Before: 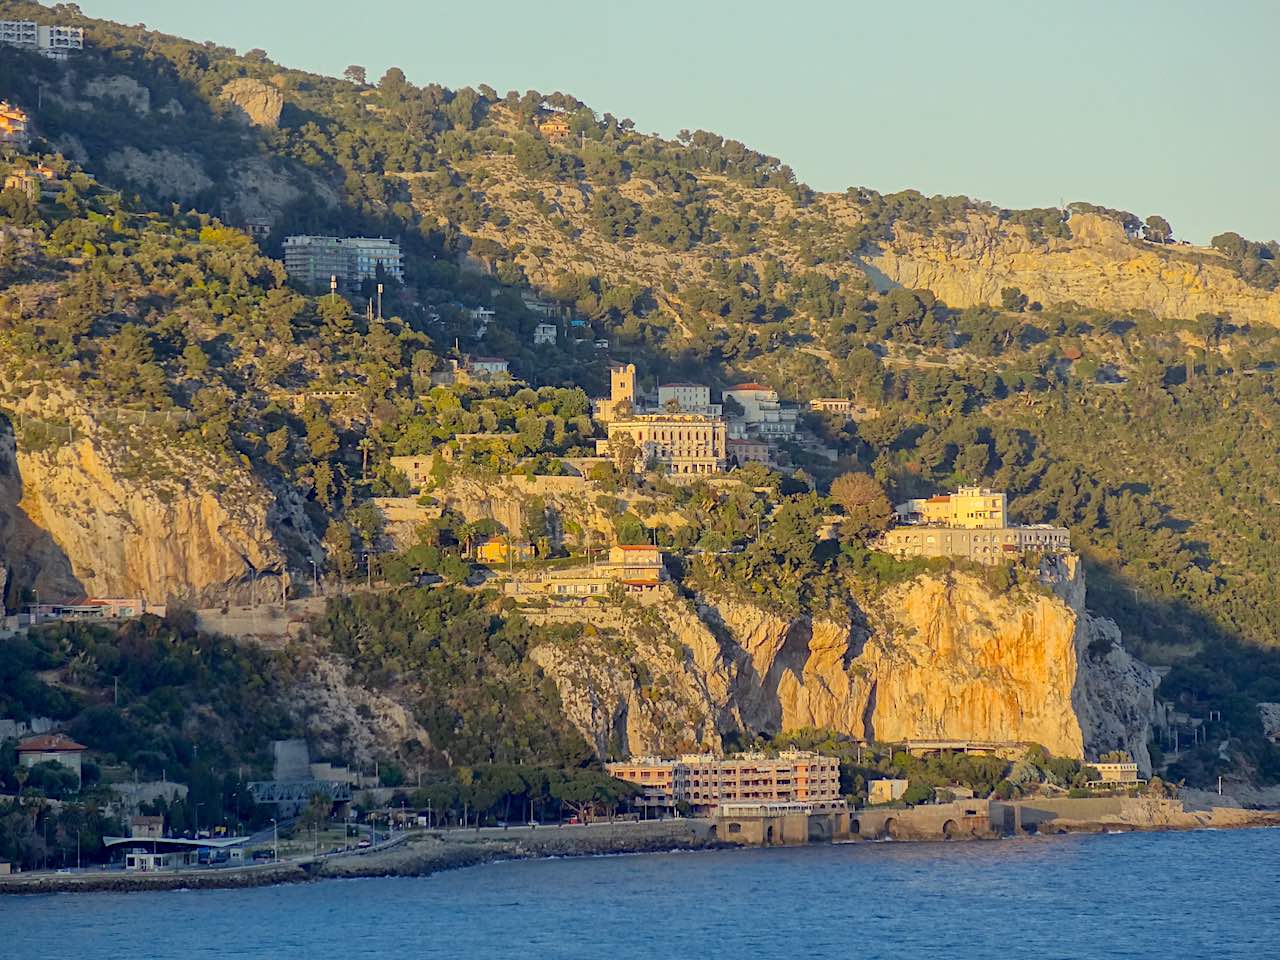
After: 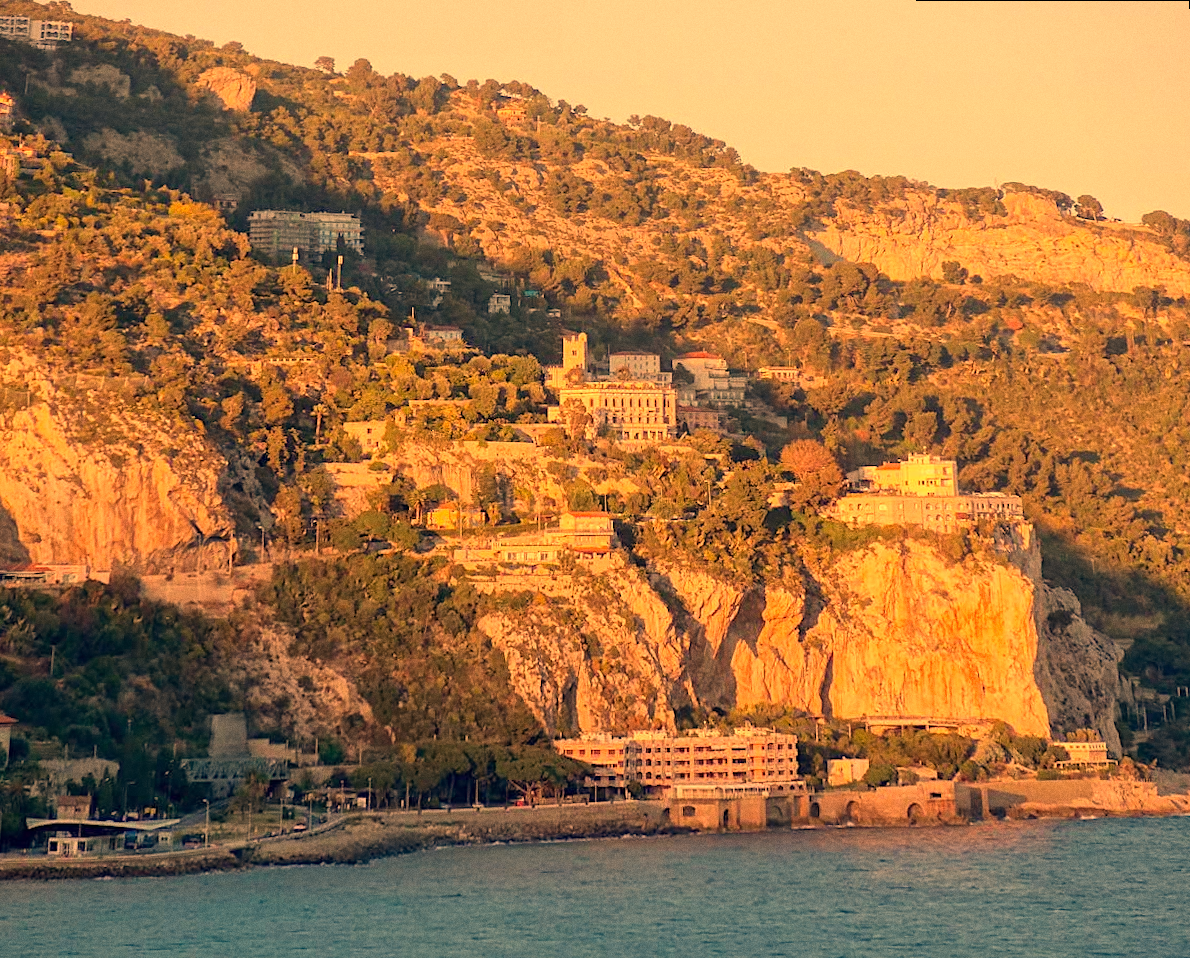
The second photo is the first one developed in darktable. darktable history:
white balance: red 1.467, blue 0.684
rotate and perspective: rotation 0.215°, lens shift (vertical) -0.139, crop left 0.069, crop right 0.939, crop top 0.002, crop bottom 0.996
grain: coarseness 0.47 ISO
